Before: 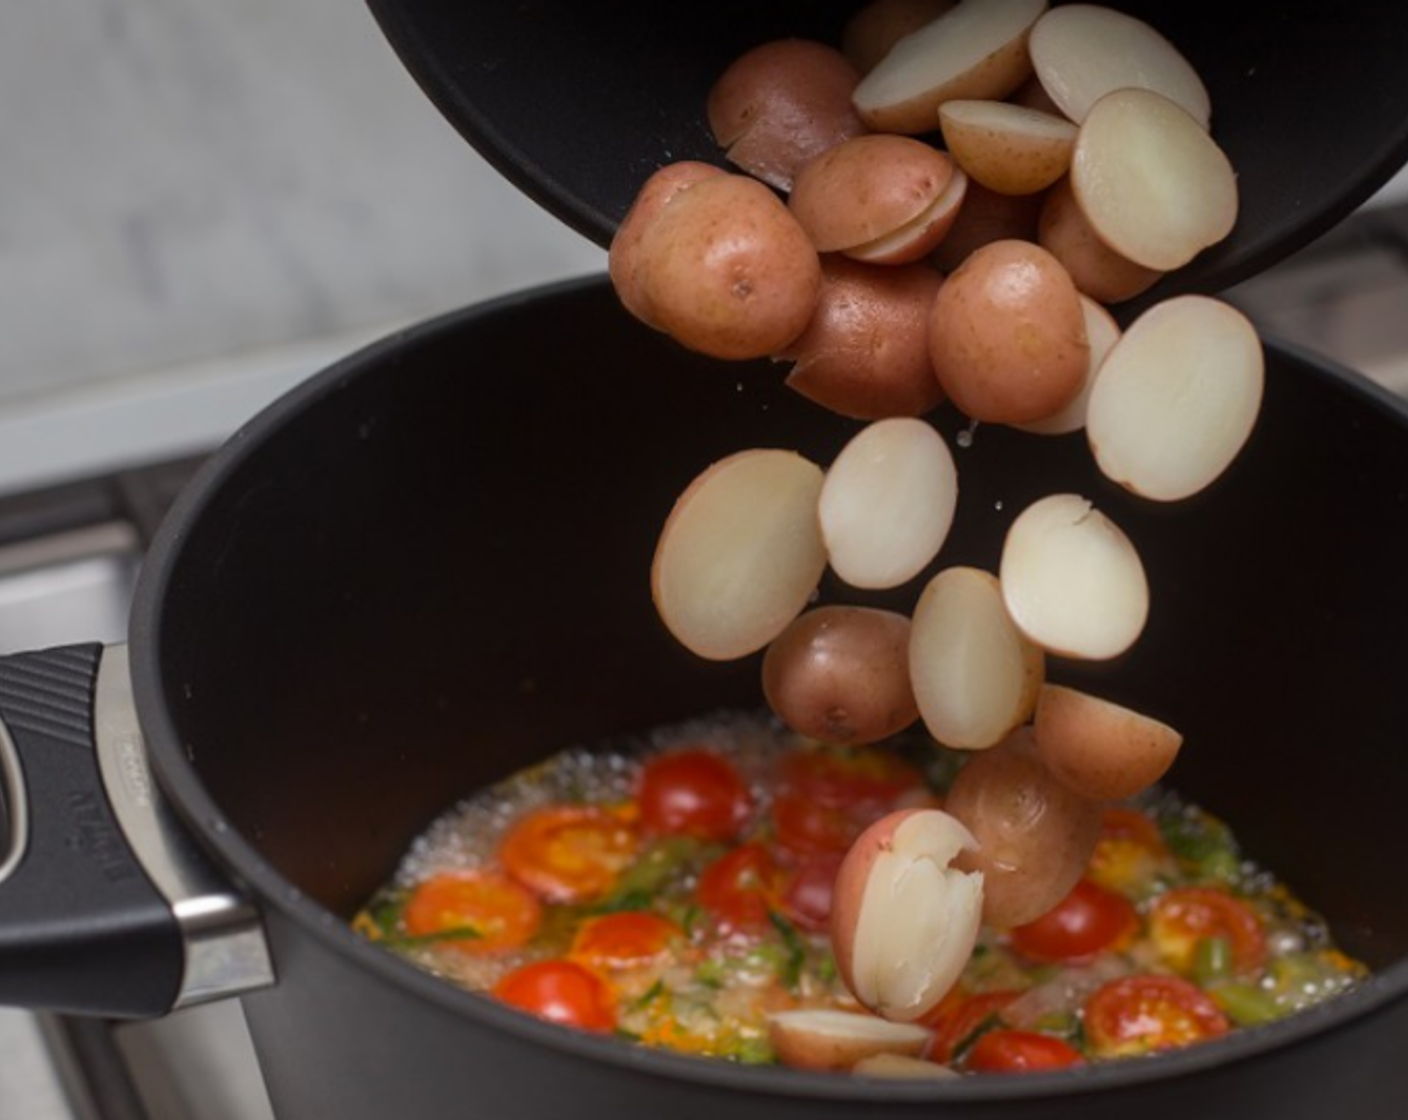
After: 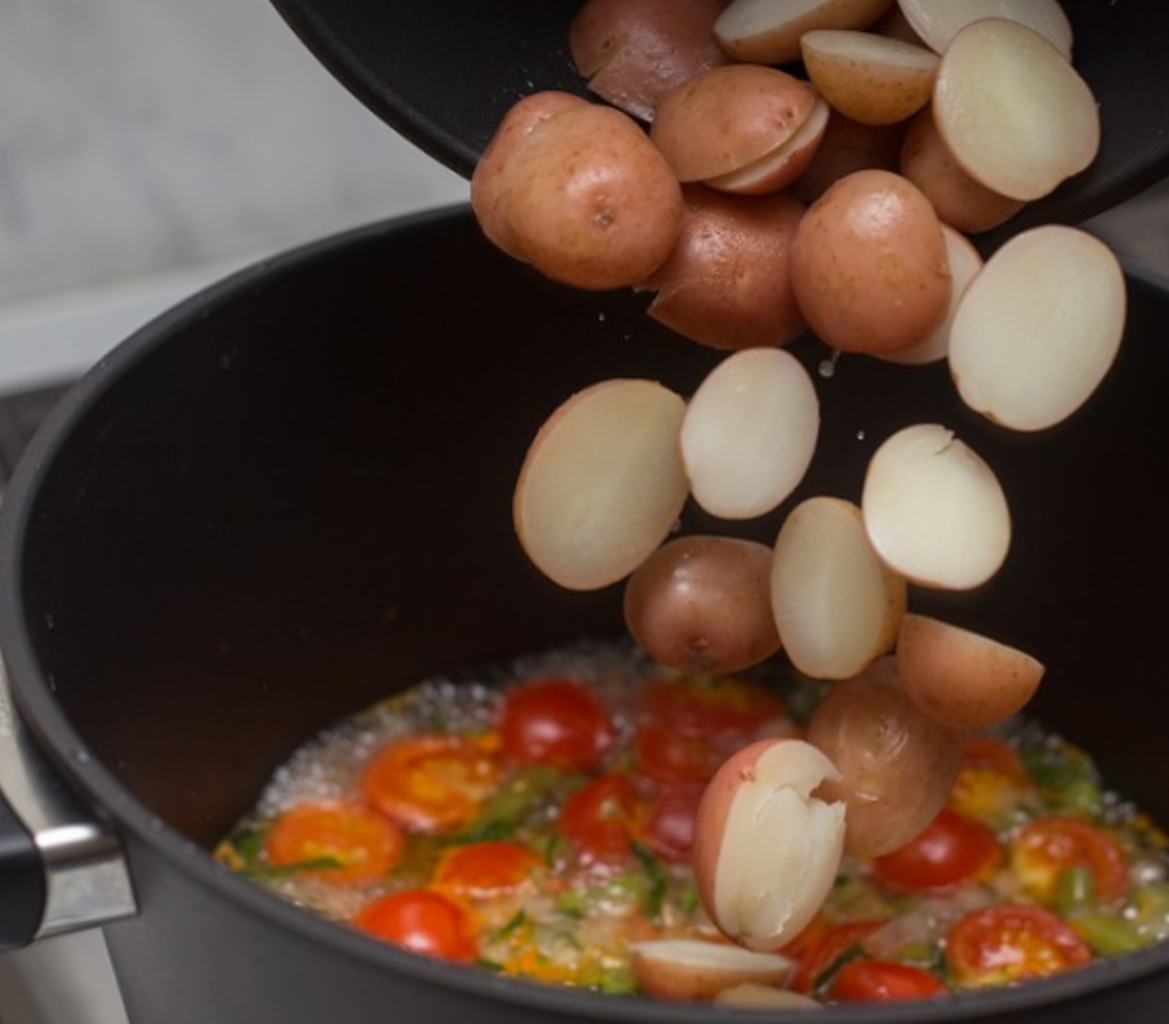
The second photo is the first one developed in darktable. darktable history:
crop: left 9.81%, top 6.264%, right 7.116%, bottom 2.256%
